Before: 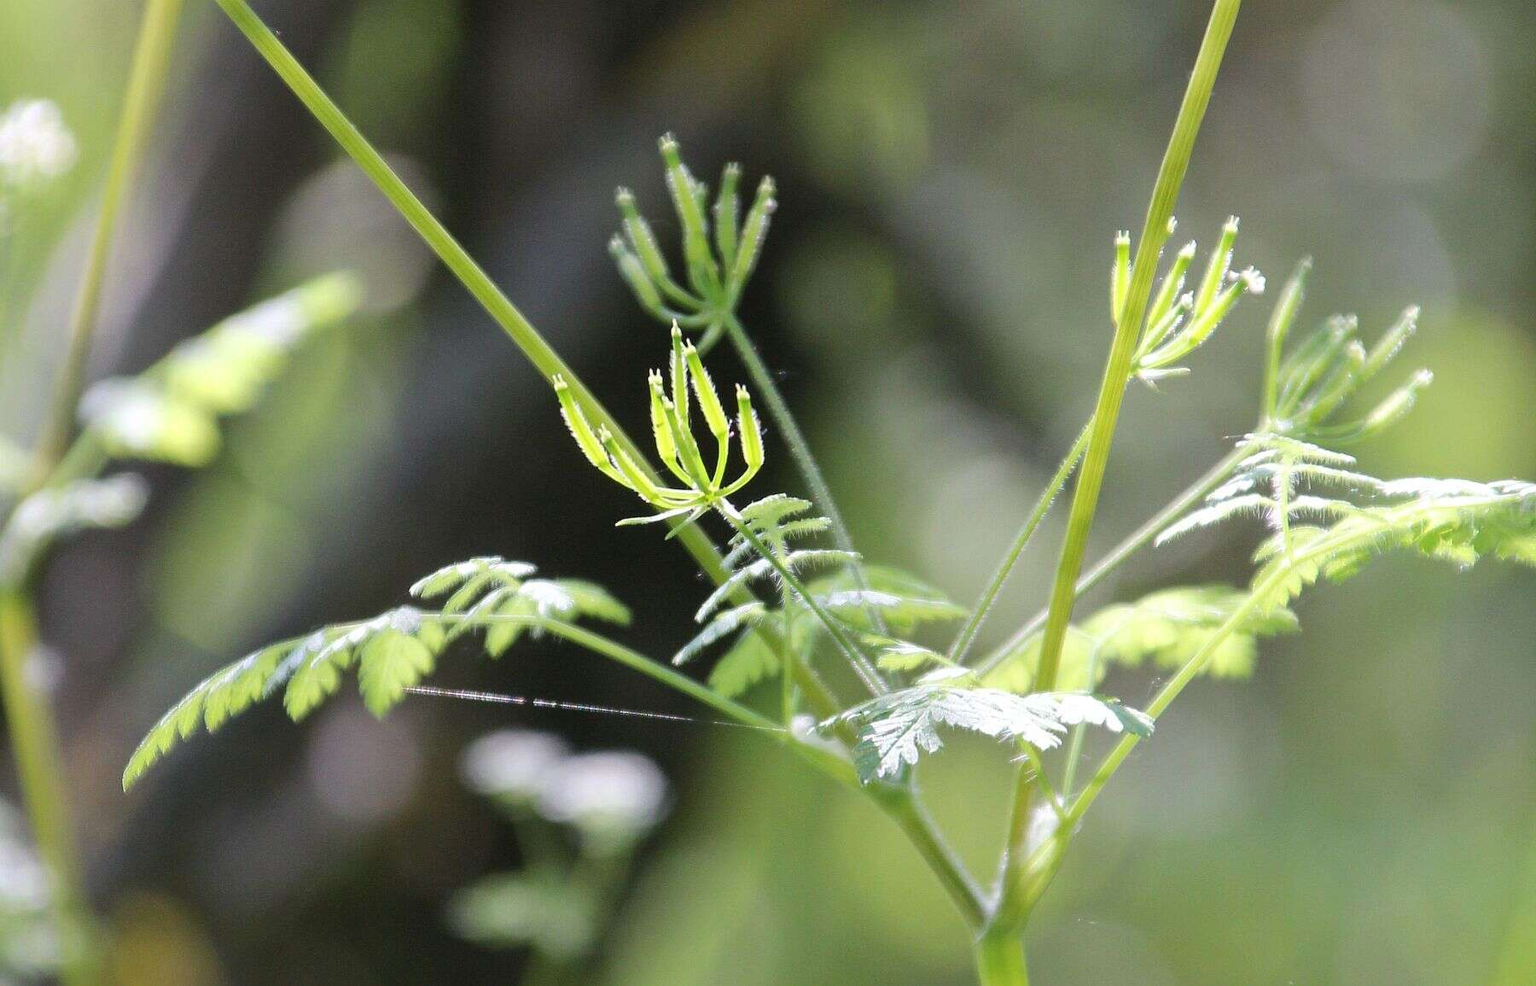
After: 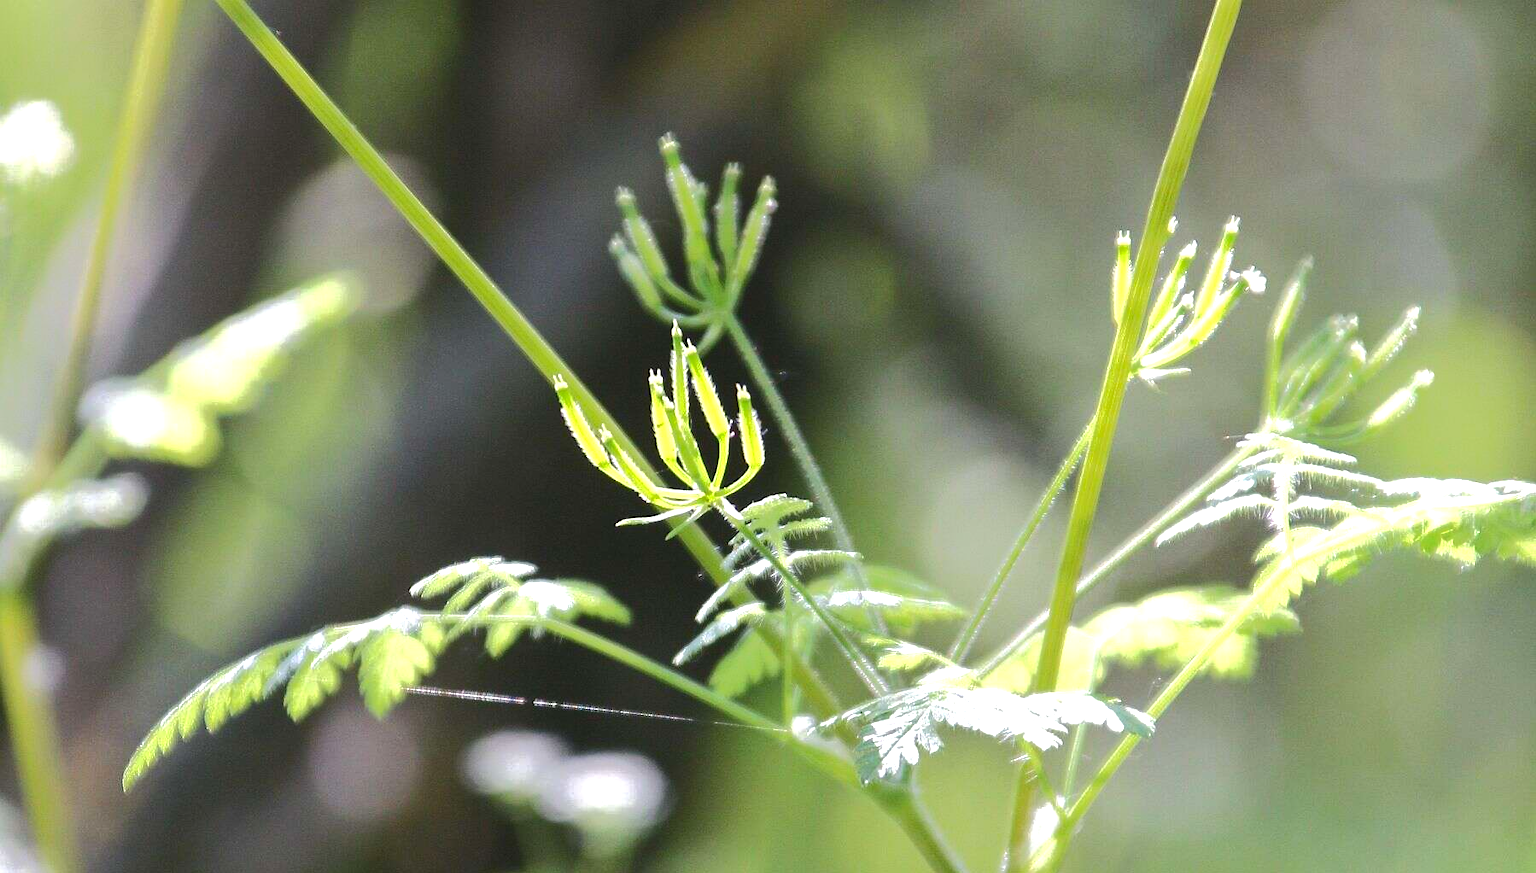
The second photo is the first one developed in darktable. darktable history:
tone curve: curves: ch0 [(0, 0) (0.003, 0.096) (0.011, 0.096) (0.025, 0.098) (0.044, 0.099) (0.069, 0.106) (0.1, 0.128) (0.136, 0.153) (0.177, 0.186) (0.224, 0.218) (0.277, 0.265) (0.335, 0.316) (0.399, 0.374) (0.468, 0.445) (0.543, 0.526) (0.623, 0.605) (0.709, 0.681) (0.801, 0.758) (0.898, 0.819) (1, 1)], color space Lab, independent channels, preserve colors none
exposure: black level correction 0, exposure 0.499 EV, compensate exposure bias true, compensate highlight preservation false
crop and rotate: top 0%, bottom 11.426%
color zones: curves: ch1 [(0, 0.513) (0.143, 0.524) (0.286, 0.511) (0.429, 0.506) (0.571, 0.503) (0.714, 0.503) (0.857, 0.508) (1, 0.513)]
